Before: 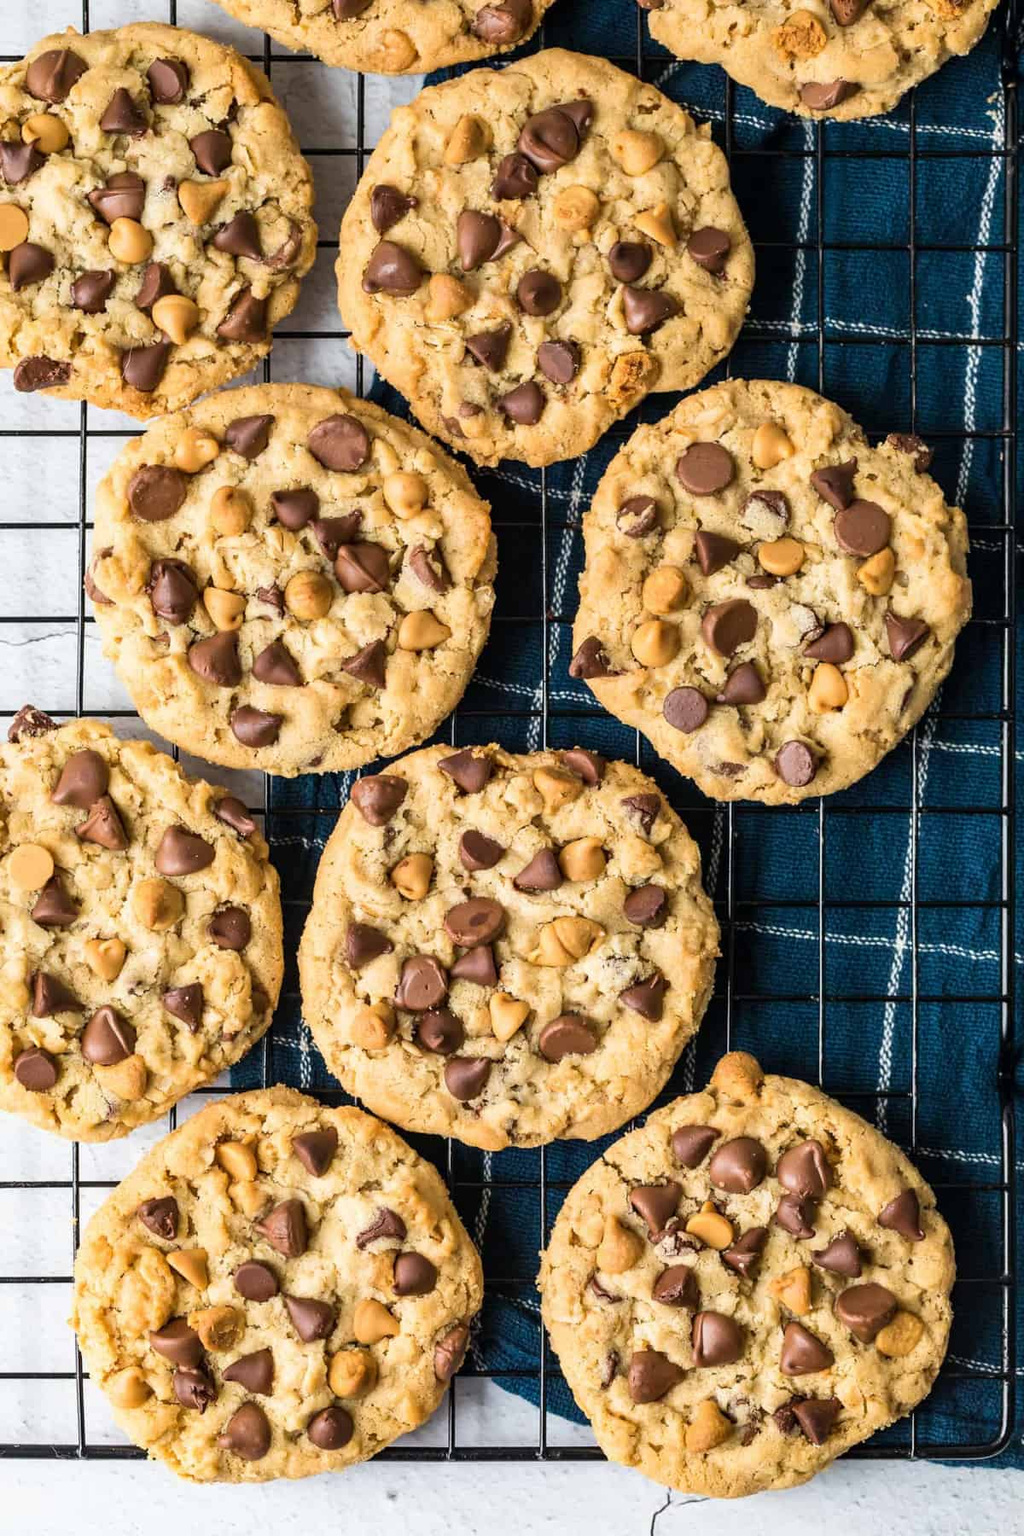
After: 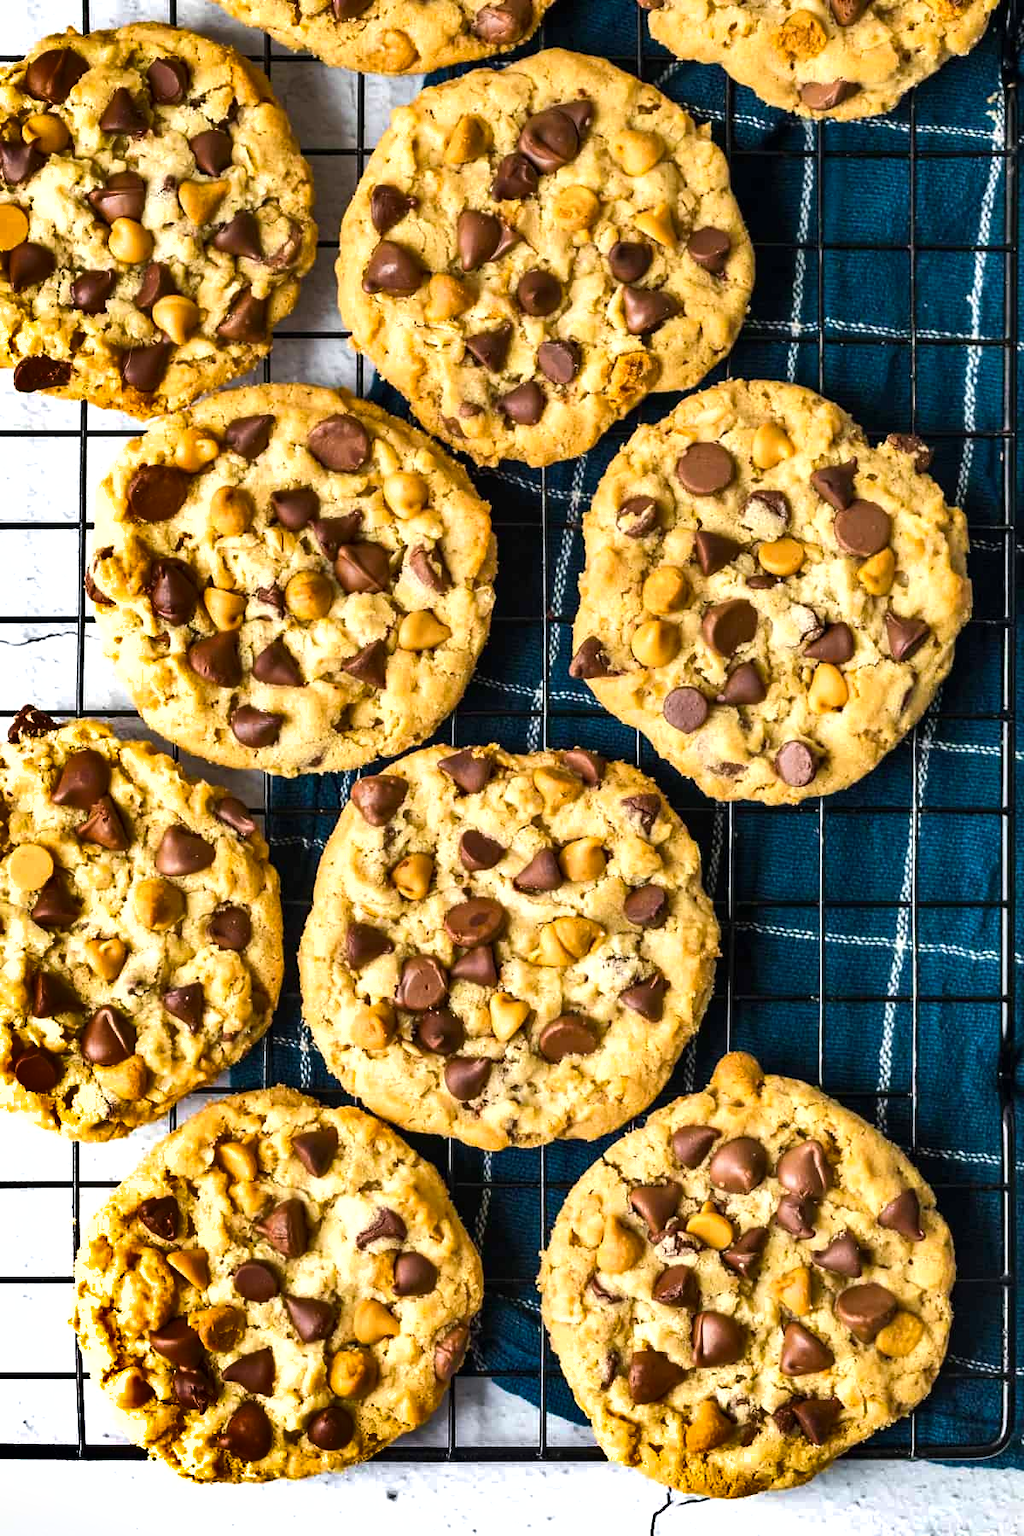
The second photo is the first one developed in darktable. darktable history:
color balance rgb: shadows lift › chroma 0.832%, shadows lift › hue 115.88°, perceptual saturation grading › global saturation 9.755%, perceptual brilliance grading › highlights 10.329%, perceptual brilliance grading › mid-tones 4.667%, global vibrance 20%
shadows and highlights: radius 107.12, shadows 40.47, highlights -72.23, low approximation 0.01, soften with gaussian
